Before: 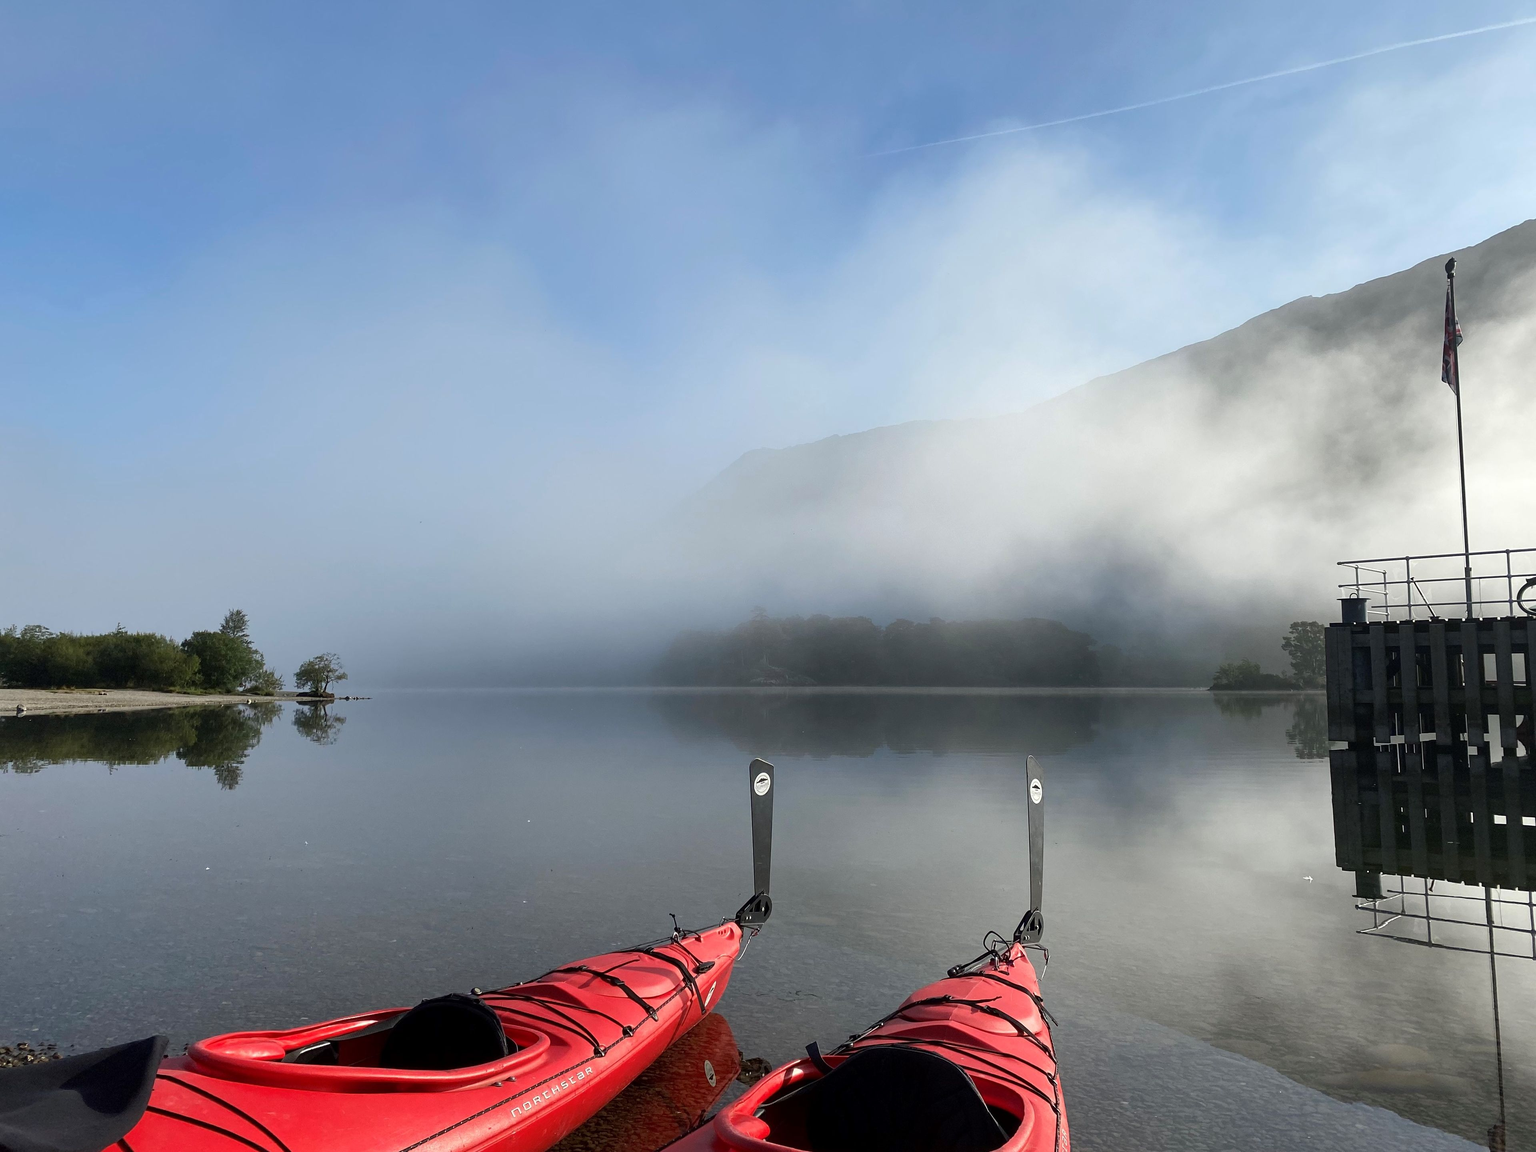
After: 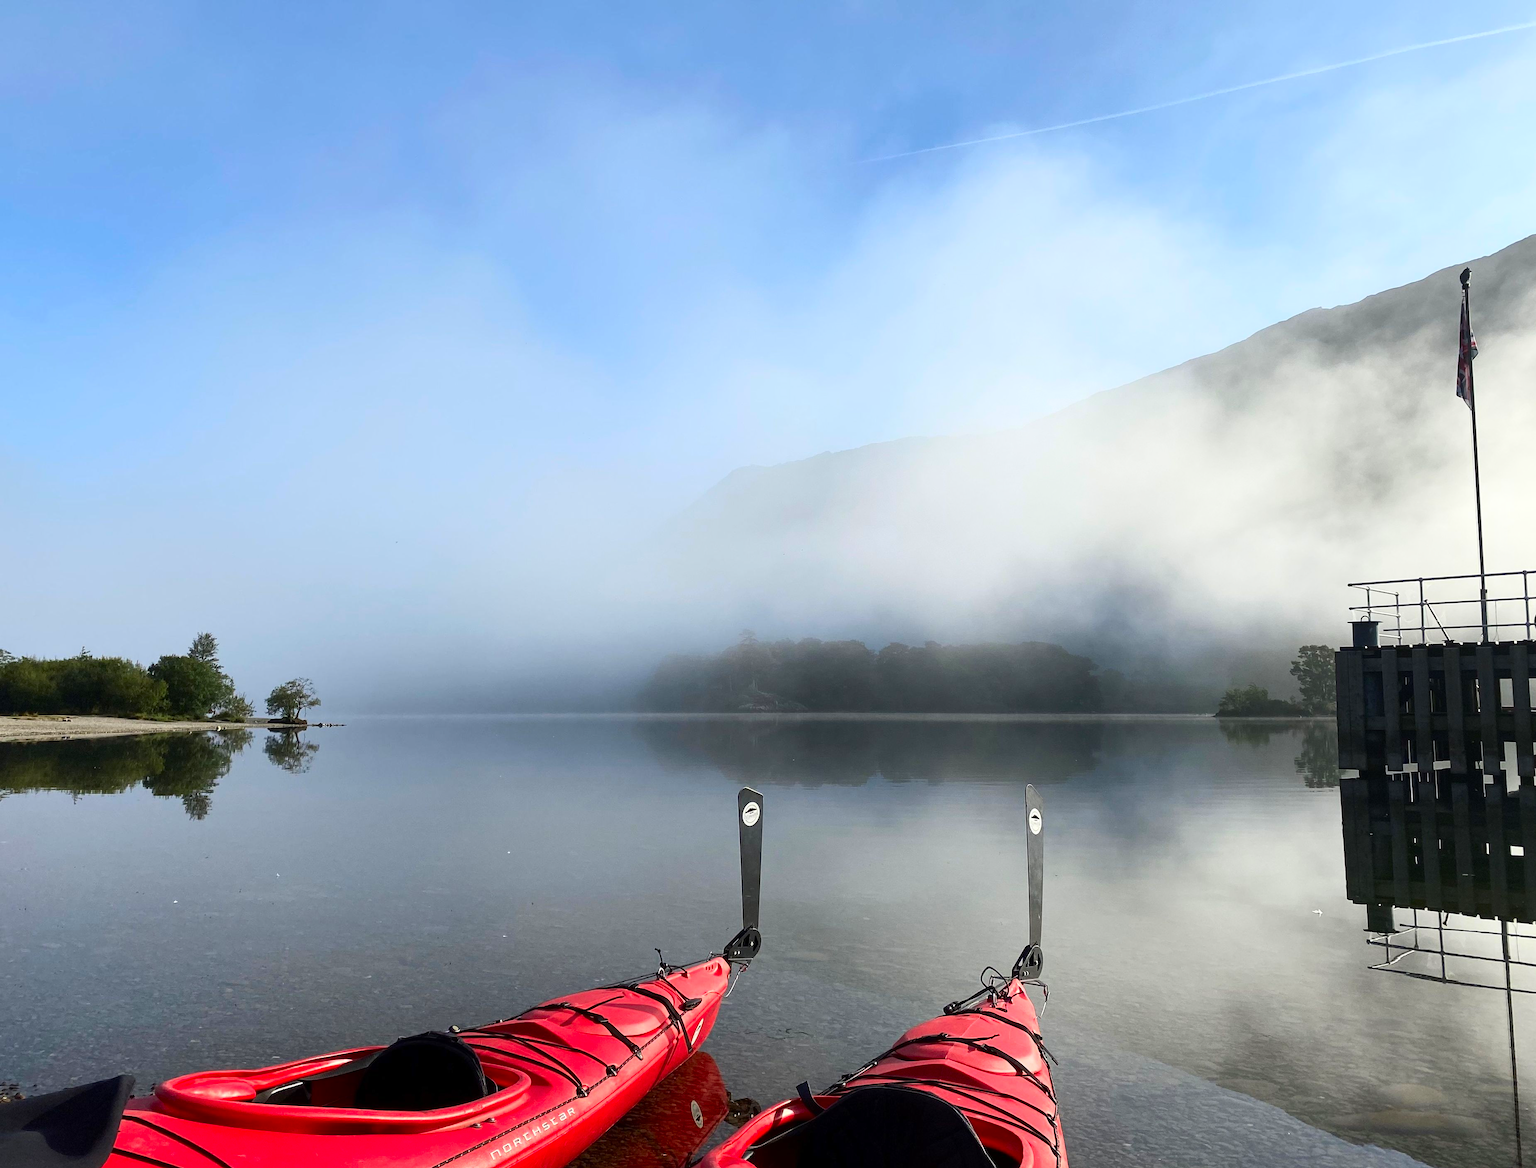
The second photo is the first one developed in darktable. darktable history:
contrast brightness saturation: contrast 0.23, brightness 0.1, saturation 0.29
crop and rotate: left 2.536%, right 1.107%, bottom 2.246%
